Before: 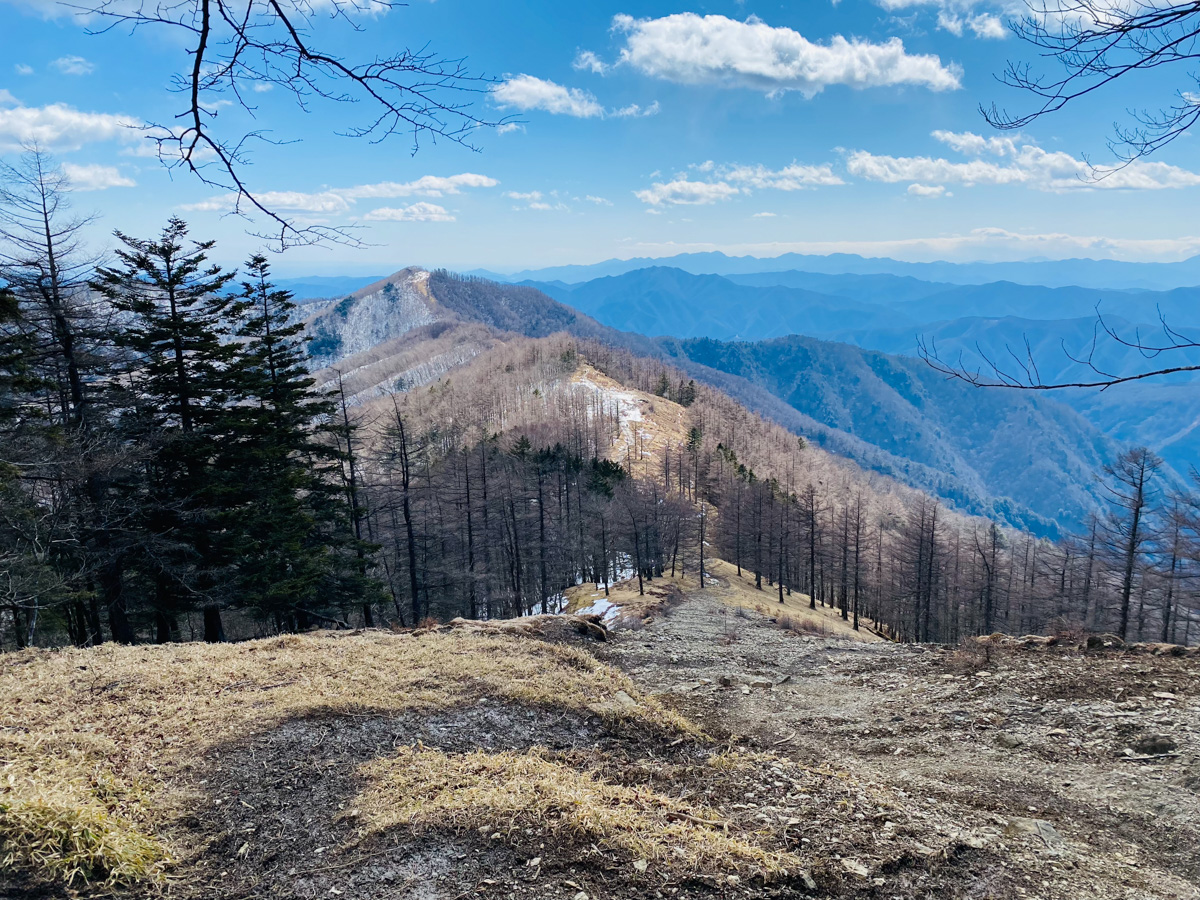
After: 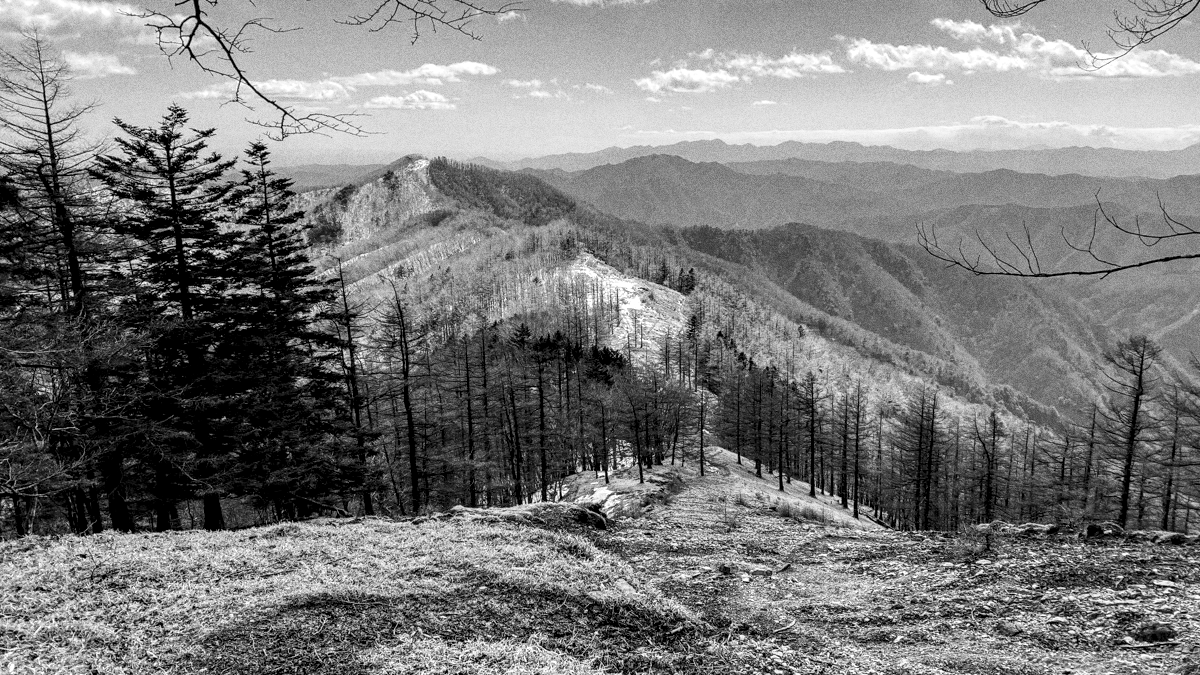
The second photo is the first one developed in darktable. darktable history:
monochrome: on, module defaults
grain: coarseness 0.09 ISO, strength 40%
crop and rotate: top 12.5%, bottom 12.5%
local contrast: highlights 25%, detail 150%
contrast equalizer: y [[0.526, 0.53, 0.532, 0.532, 0.53, 0.525], [0.5 ×6], [0.5 ×6], [0 ×6], [0 ×6]]
